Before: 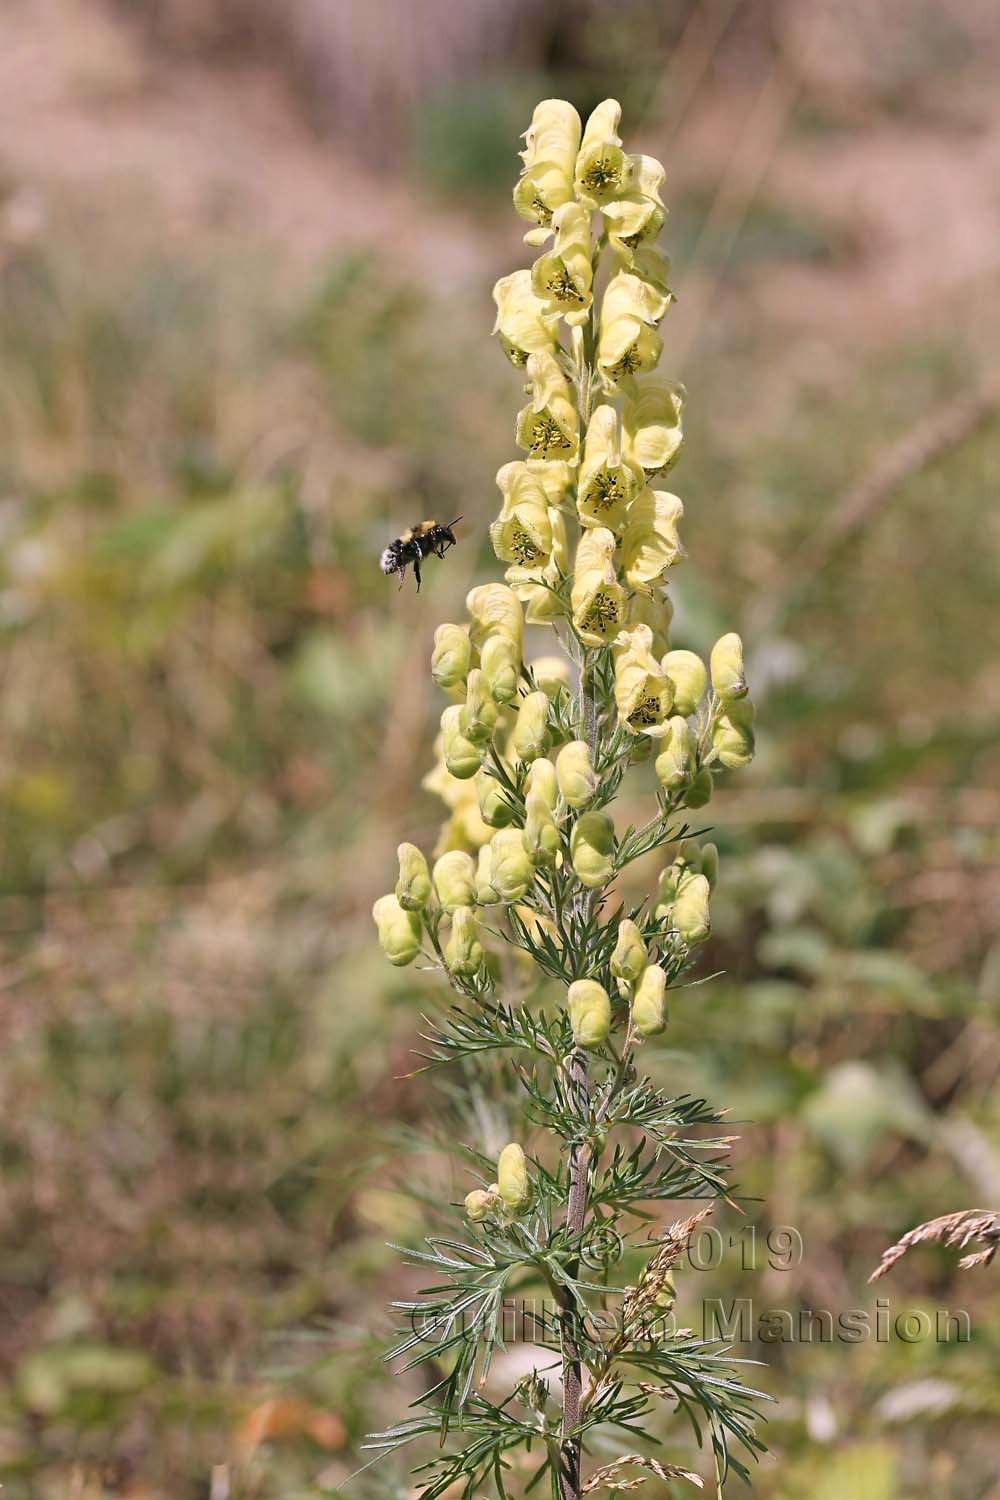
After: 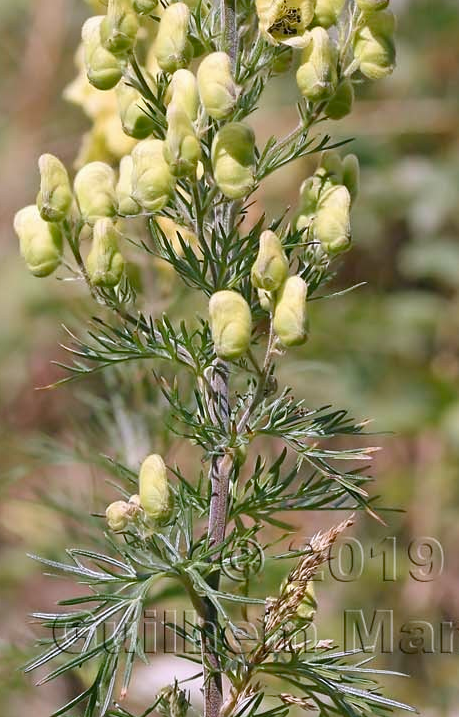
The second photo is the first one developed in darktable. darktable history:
crop: left 35.925%, top 45.962%, right 18.113%, bottom 6.205%
color calibration: gray › normalize channels true, illuminant as shot in camera, x 0.358, y 0.373, temperature 4628.91 K, gamut compression 0.011
tone equalizer: -7 EV 0.103 EV
color balance rgb: highlights gain › chroma 0.187%, highlights gain › hue 332.35°, linear chroma grading › shadows 31.915%, linear chroma grading › global chroma -2.09%, linear chroma grading › mid-tones 4.371%, perceptual saturation grading › global saturation 0.011%
